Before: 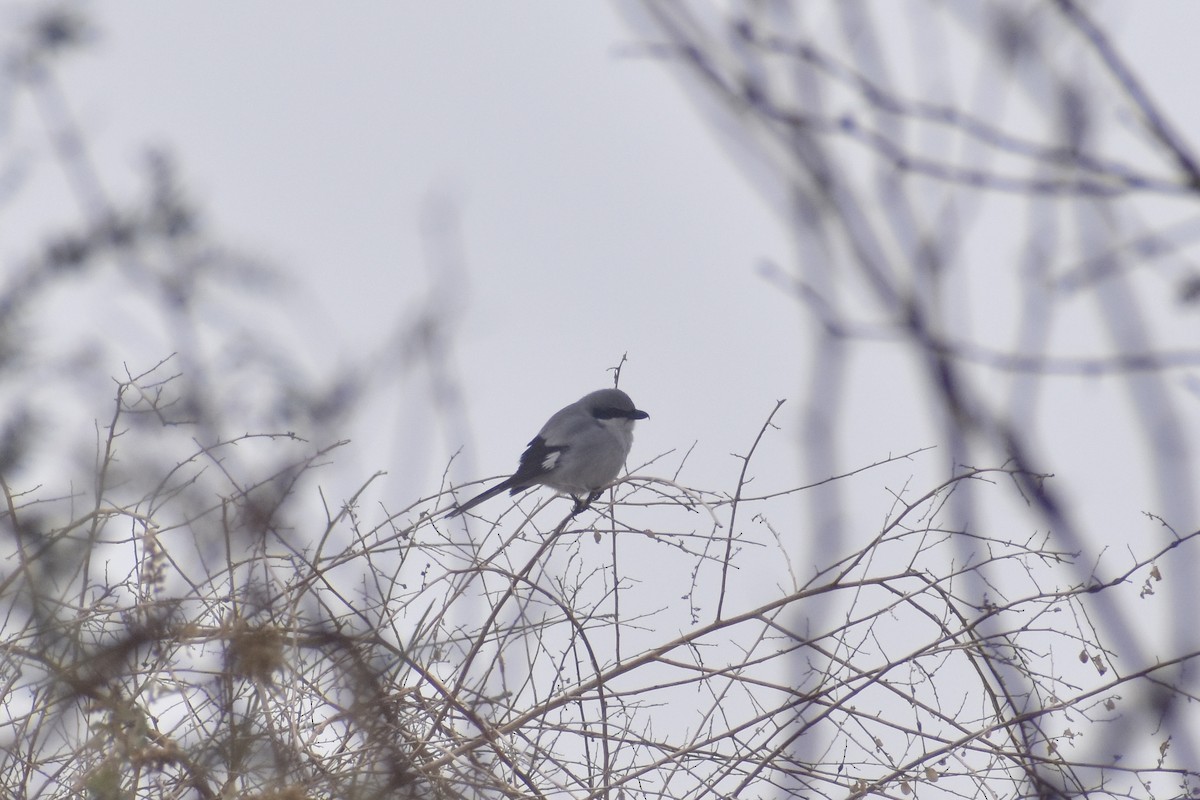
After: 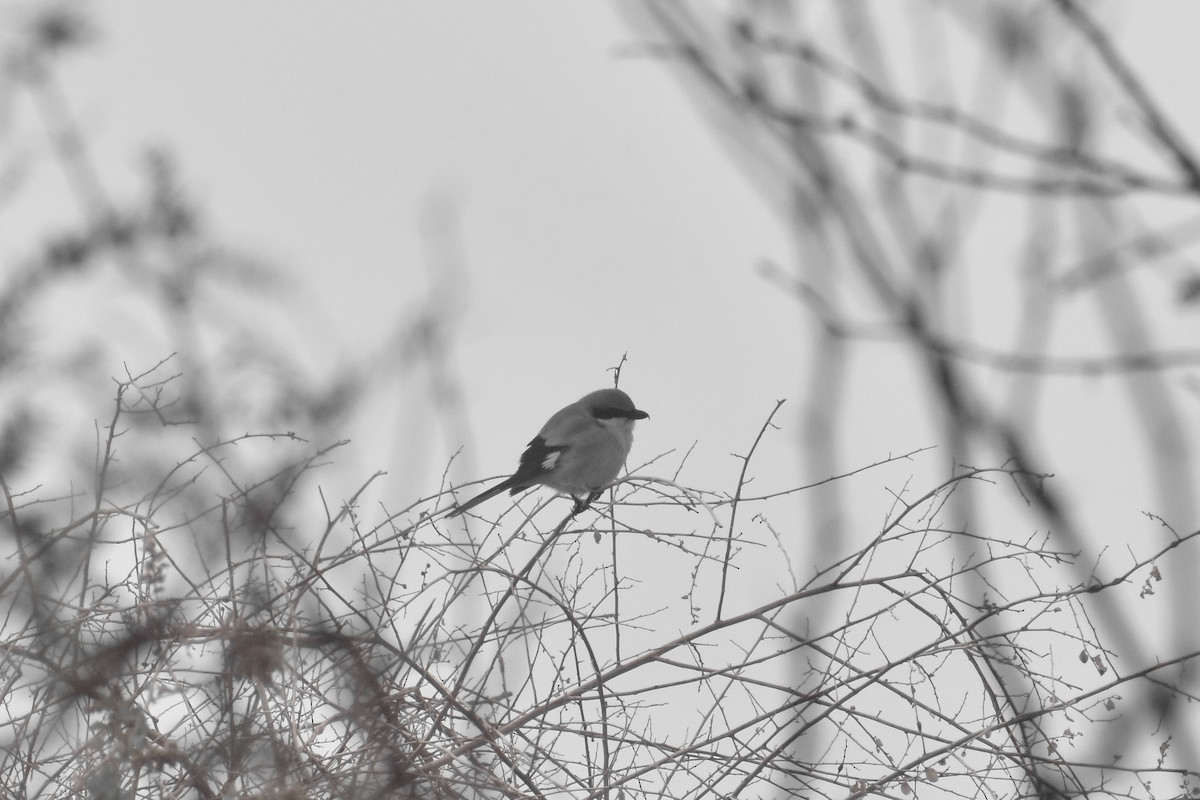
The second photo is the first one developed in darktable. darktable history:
color correction: highlights b* -0.056, saturation 0.5
color zones: curves: ch0 [(0, 0.497) (0.096, 0.361) (0.221, 0.538) (0.429, 0.5) (0.571, 0.5) (0.714, 0.5) (0.857, 0.5) (1, 0.497)]; ch1 [(0, 0.5) (0.143, 0.5) (0.257, -0.002) (0.429, 0.04) (0.571, -0.001) (0.714, -0.015) (0.857, 0.024) (1, 0.5)]
